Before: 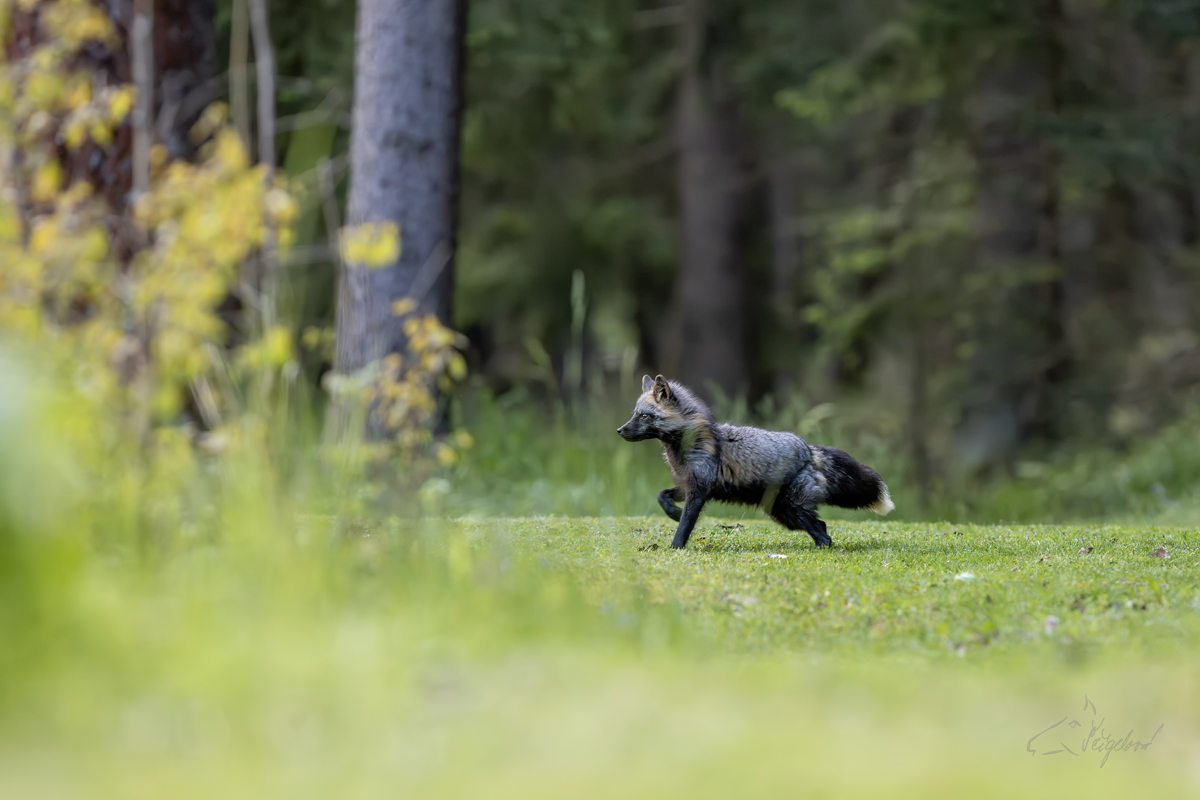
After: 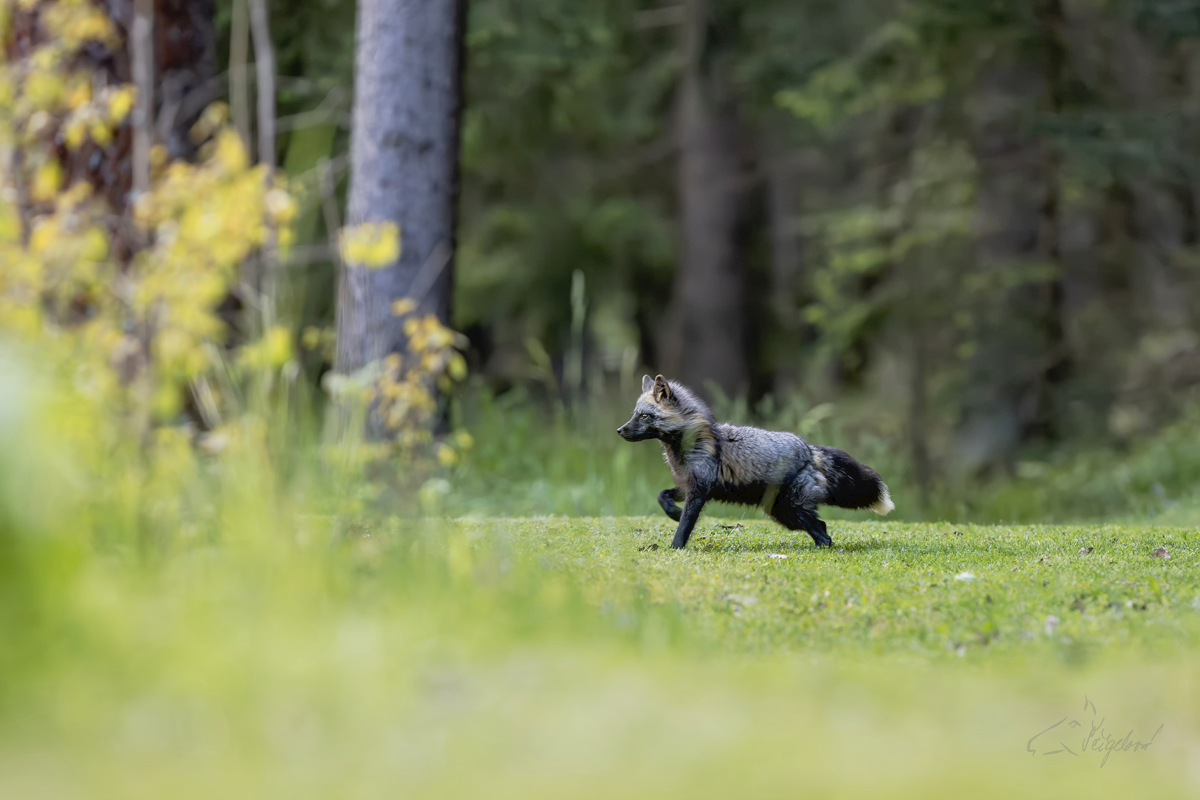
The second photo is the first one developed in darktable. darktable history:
tone curve: curves: ch0 [(0, 0) (0.003, 0.032) (0.011, 0.033) (0.025, 0.036) (0.044, 0.046) (0.069, 0.069) (0.1, 0.108) (0.136, 0.157) (0.177, 0.208) (0.224, 0.256) (0.277, 0.313) (0.335, 0.379) (0.399, 0.444) (0.468, 0.514) (0.543, 0.595) (0.623, 0.687) (0.709, 0.772) (0.801, 0.854) (0.898, 0.933) (1, 1)], preserve colors none
graduated density: rotation -180°, offset 27.42
